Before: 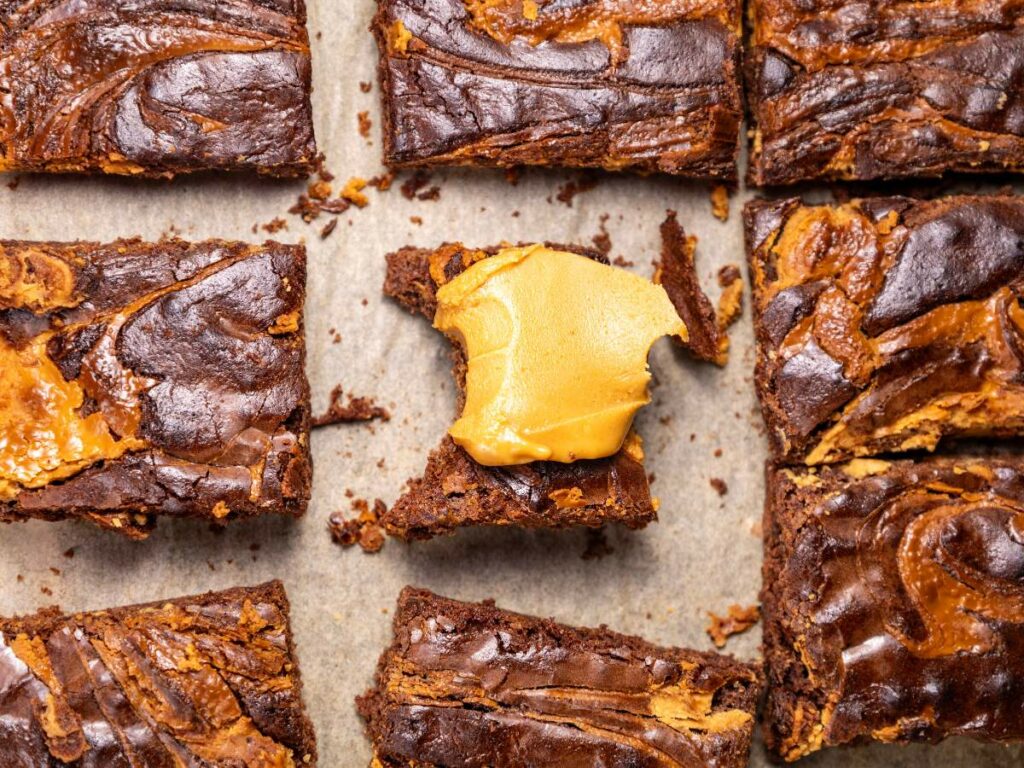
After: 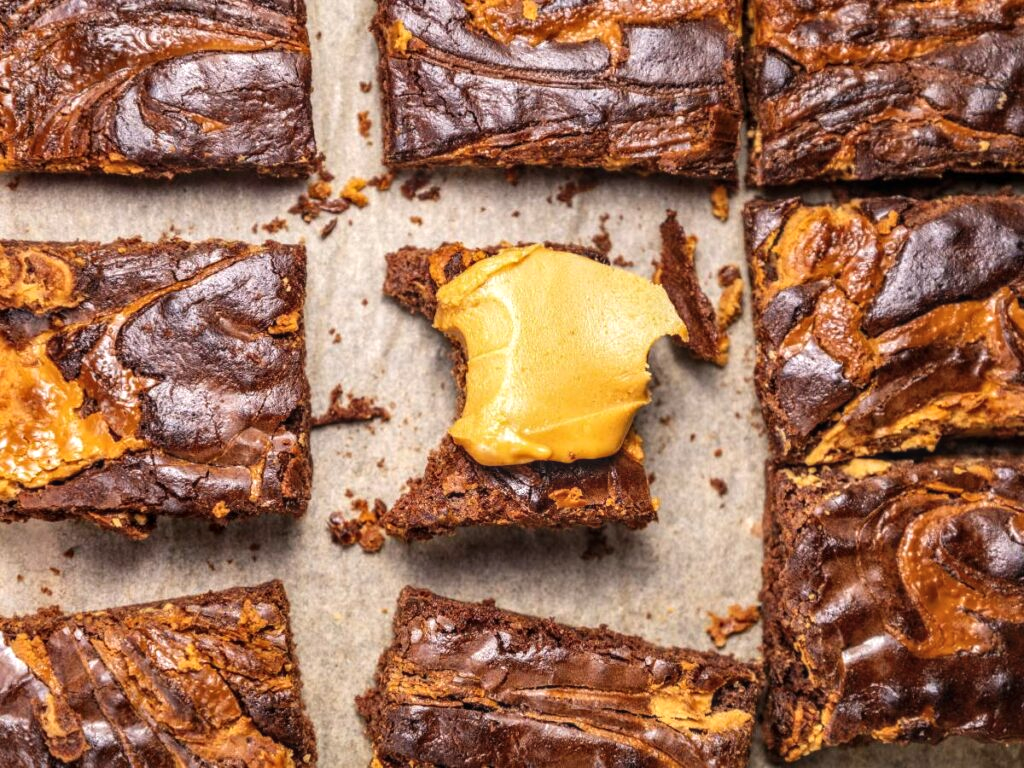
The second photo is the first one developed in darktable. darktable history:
local contrast: on, module defaults
exposure: black level correction -0.004, exposure 0.037 EV, compensate highlight preservation false
